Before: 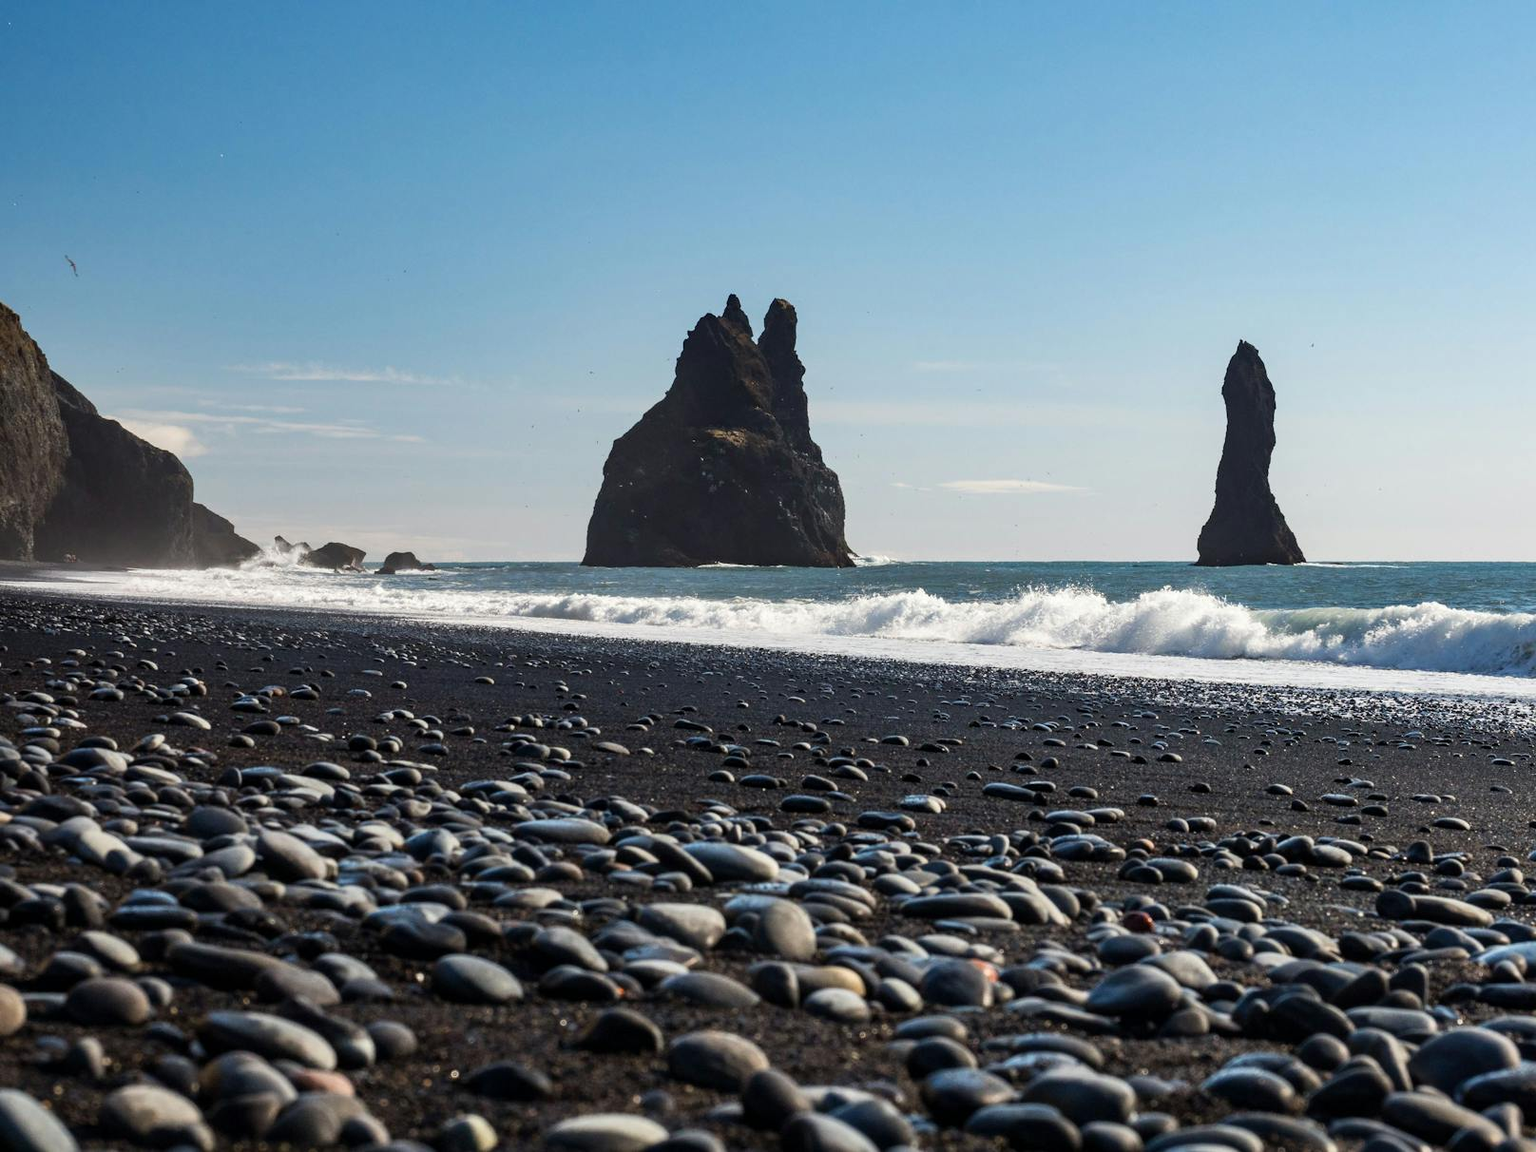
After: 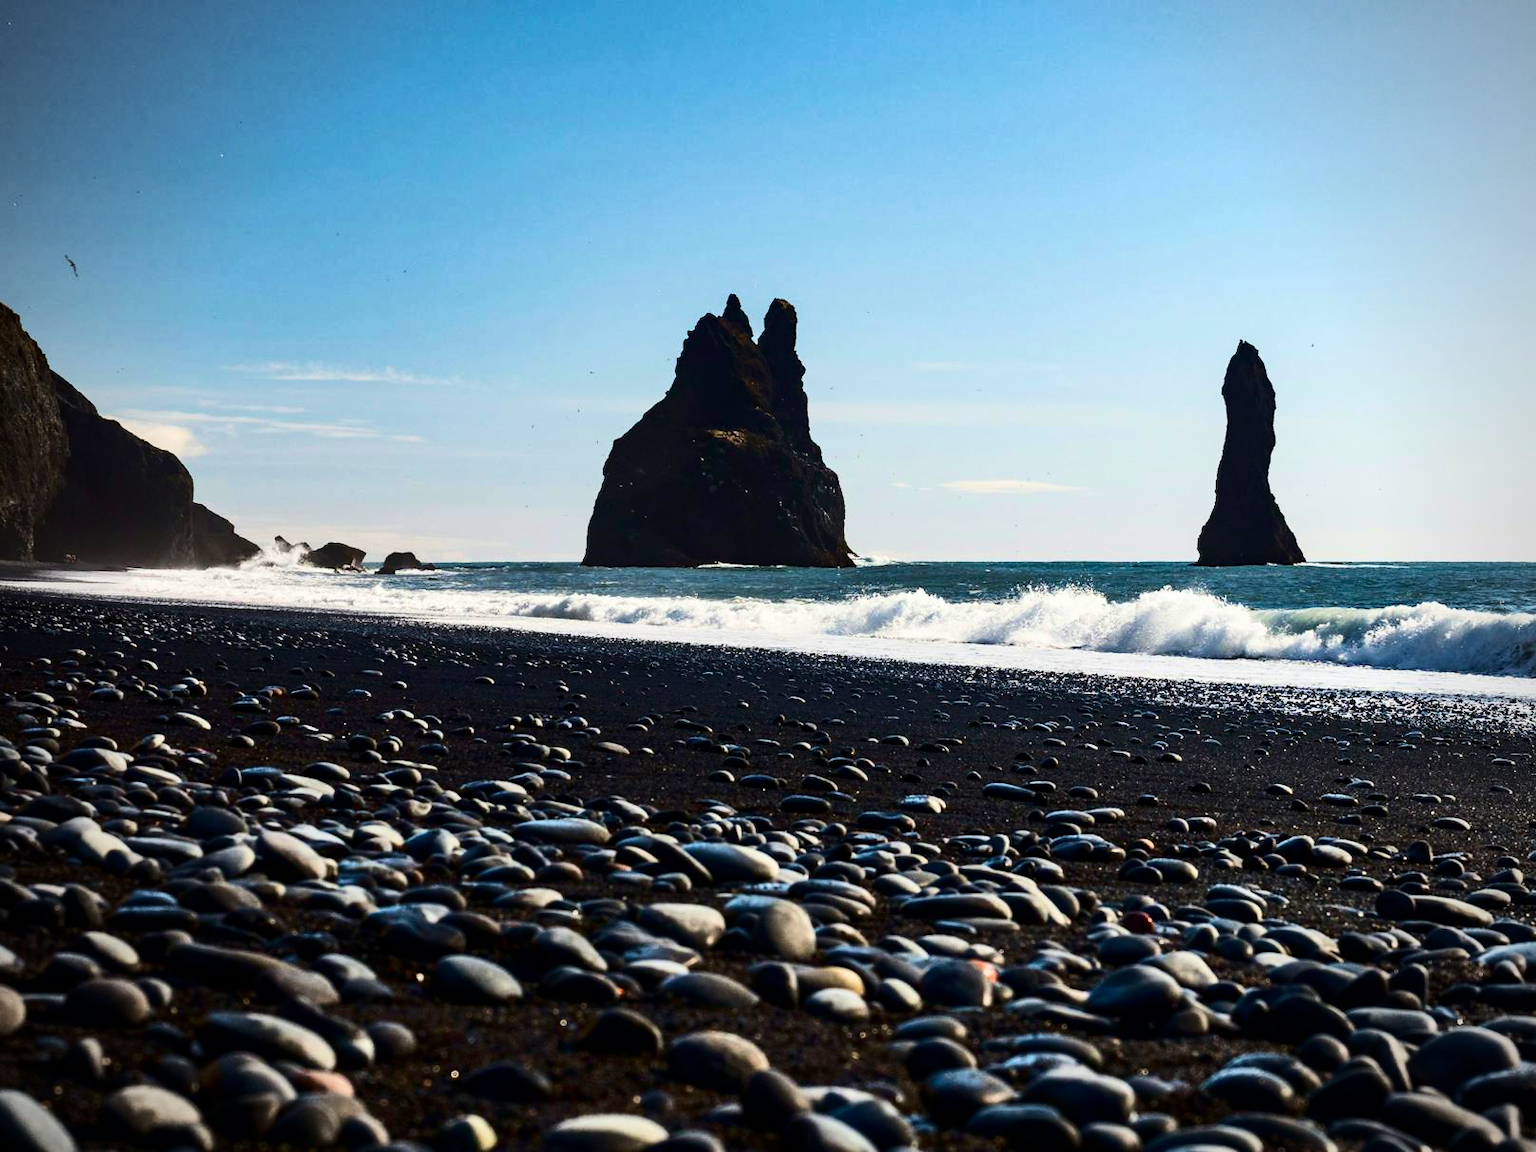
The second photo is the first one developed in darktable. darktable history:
vignetting: on, module defaults
contrast brightness saturation: contrast 0.324, brightness -0.071, saturation 0.169
velvia: on, module defaults
